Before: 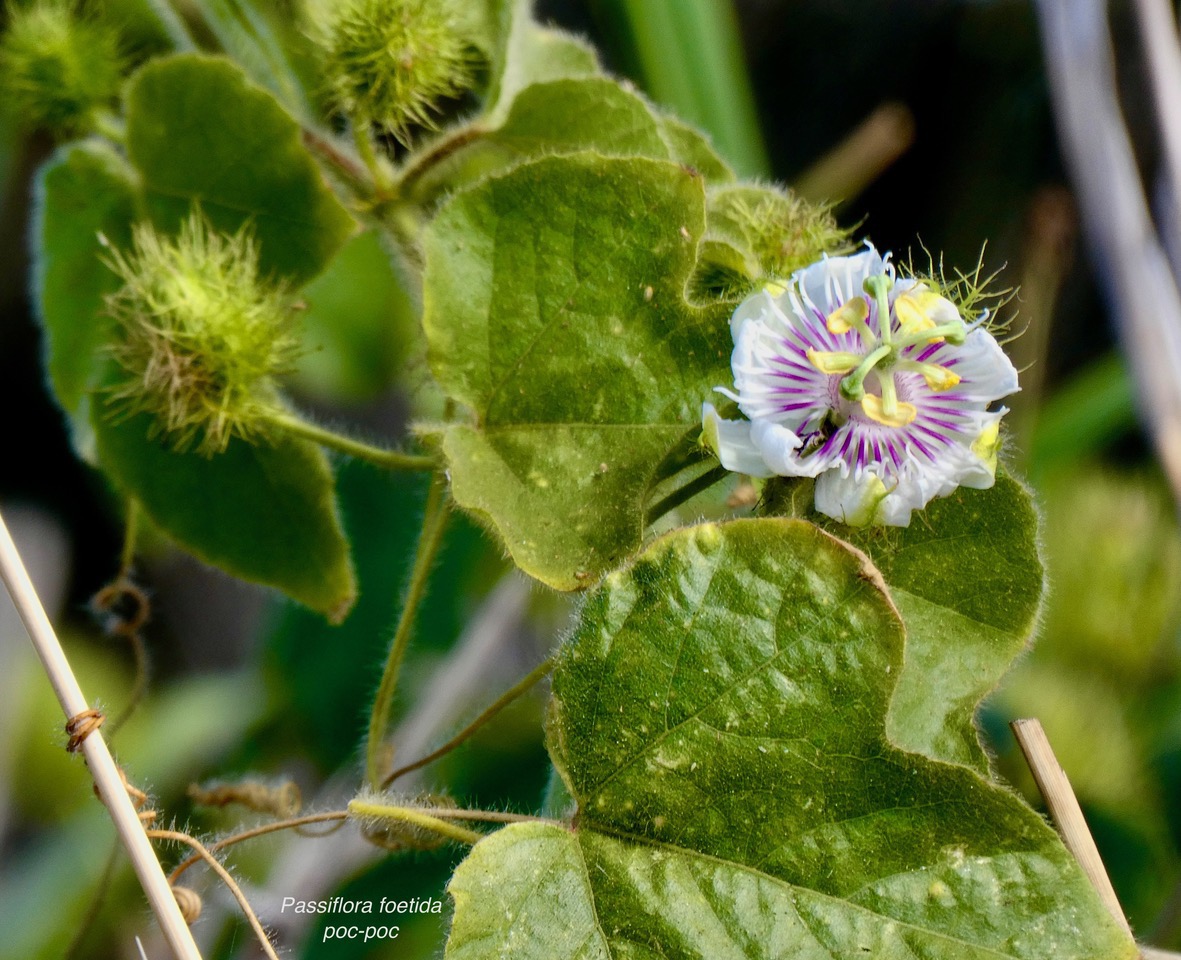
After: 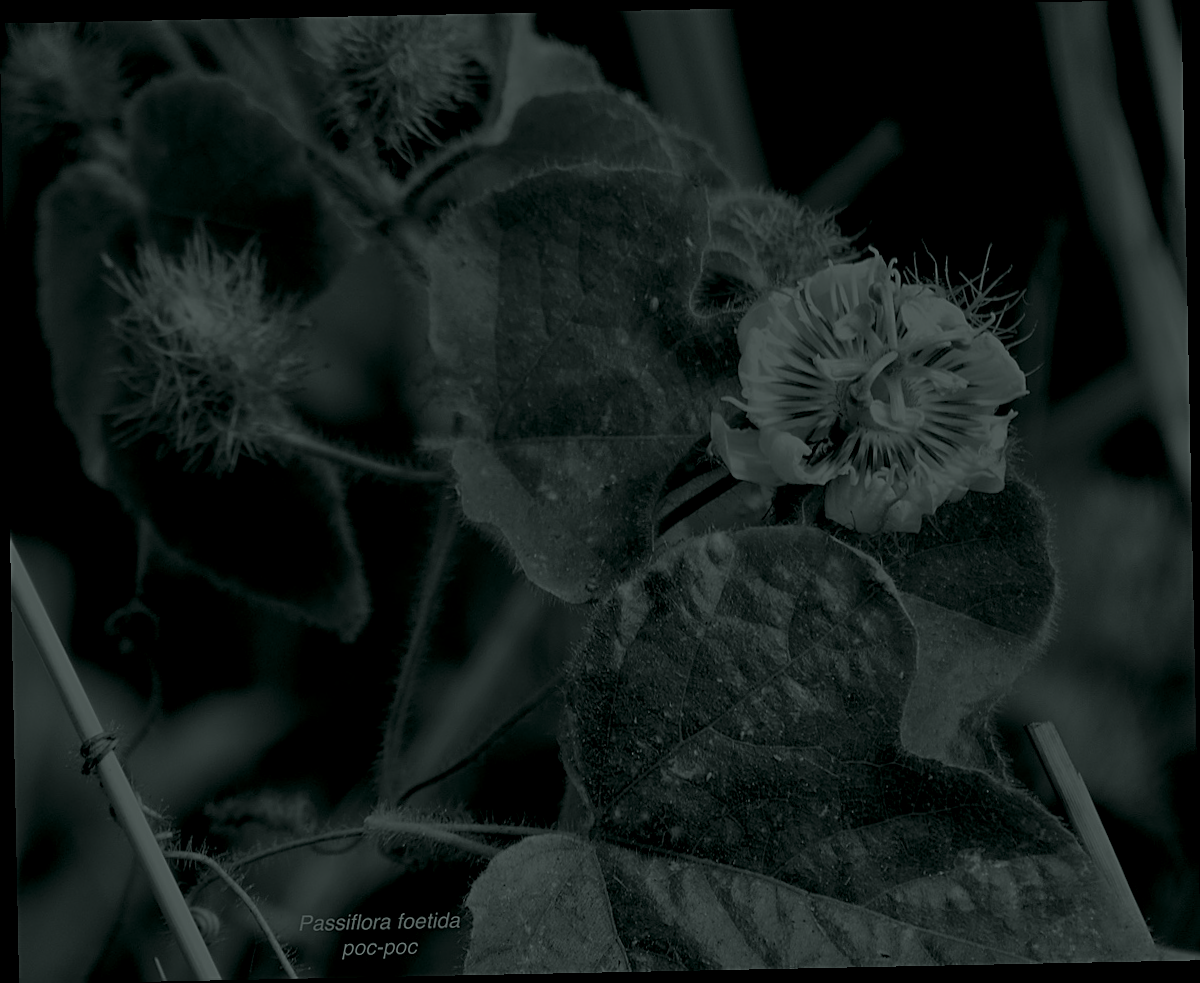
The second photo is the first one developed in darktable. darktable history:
sharpen: on, module defaults
color balance rgb: shadows lift › hue 87.51°, highlights gain › chroma 1.62%, highlights gain › hue 55.1°, global offset › chroma 0.06%, global offset › hue 253.66°, linear chroma grading › global chroma 0.5%
rotate and perspective: rotation -1.17°, automatic cropping off
colorize: hue 90°, saturation 19%, lightness 1.59%, version 1
